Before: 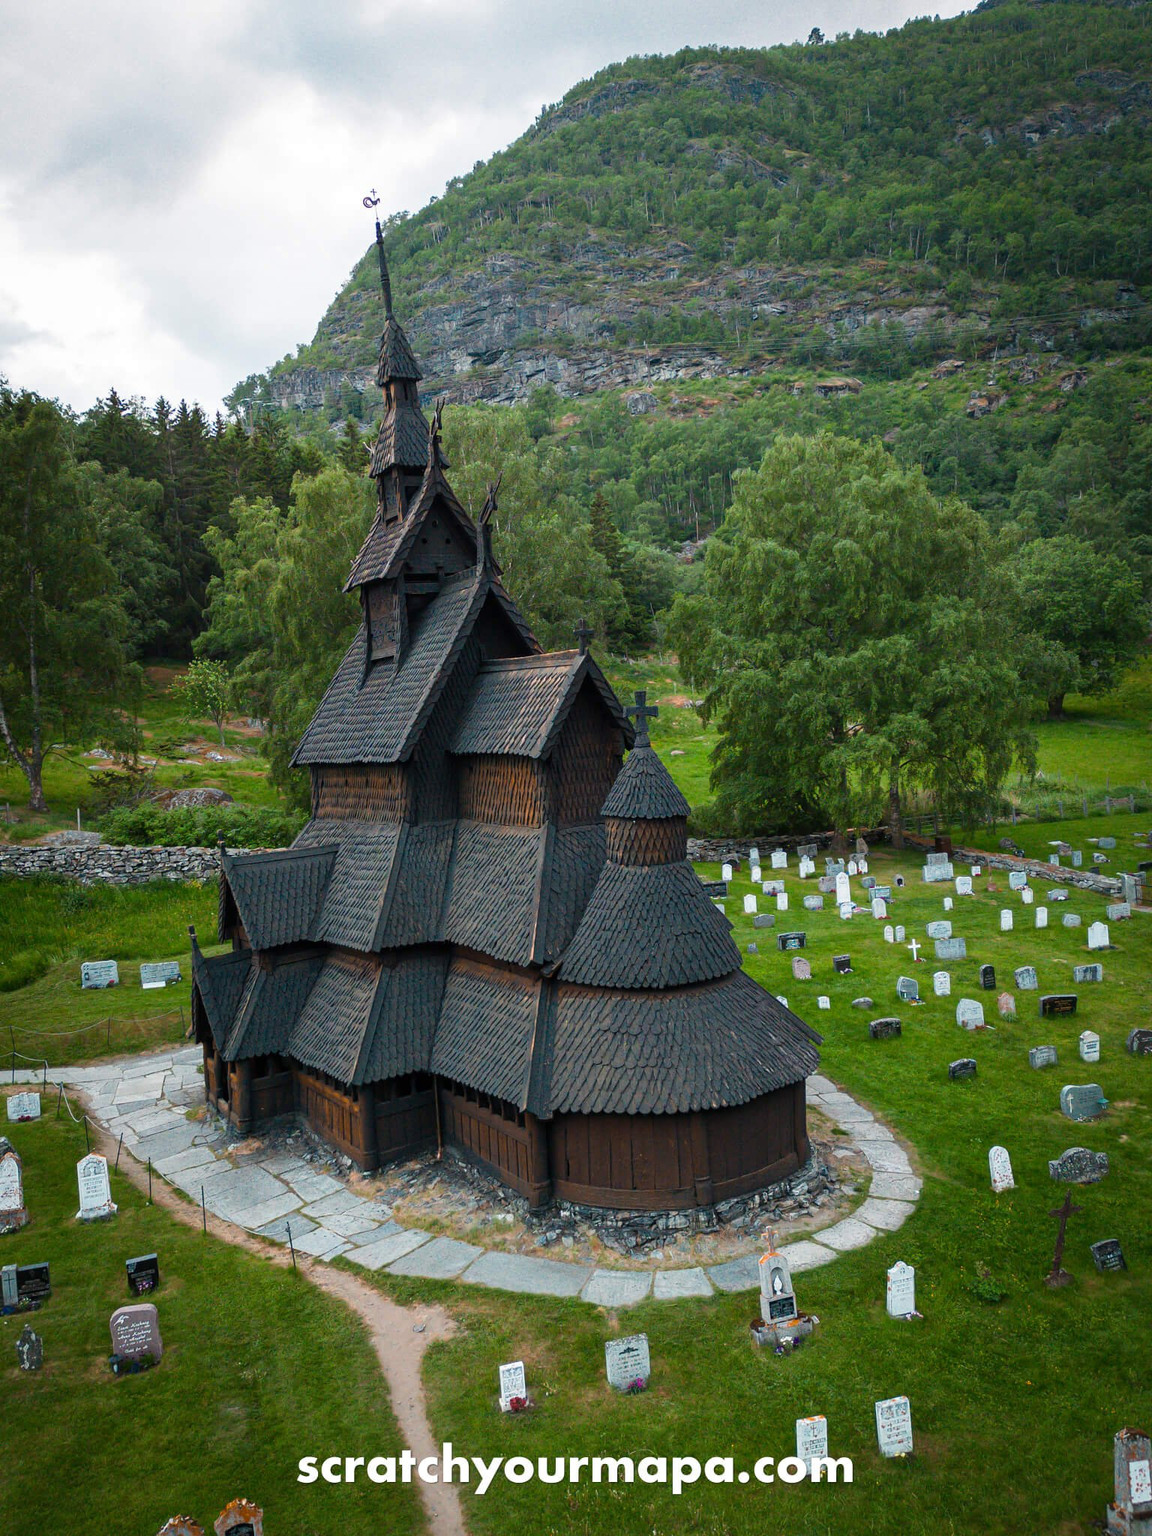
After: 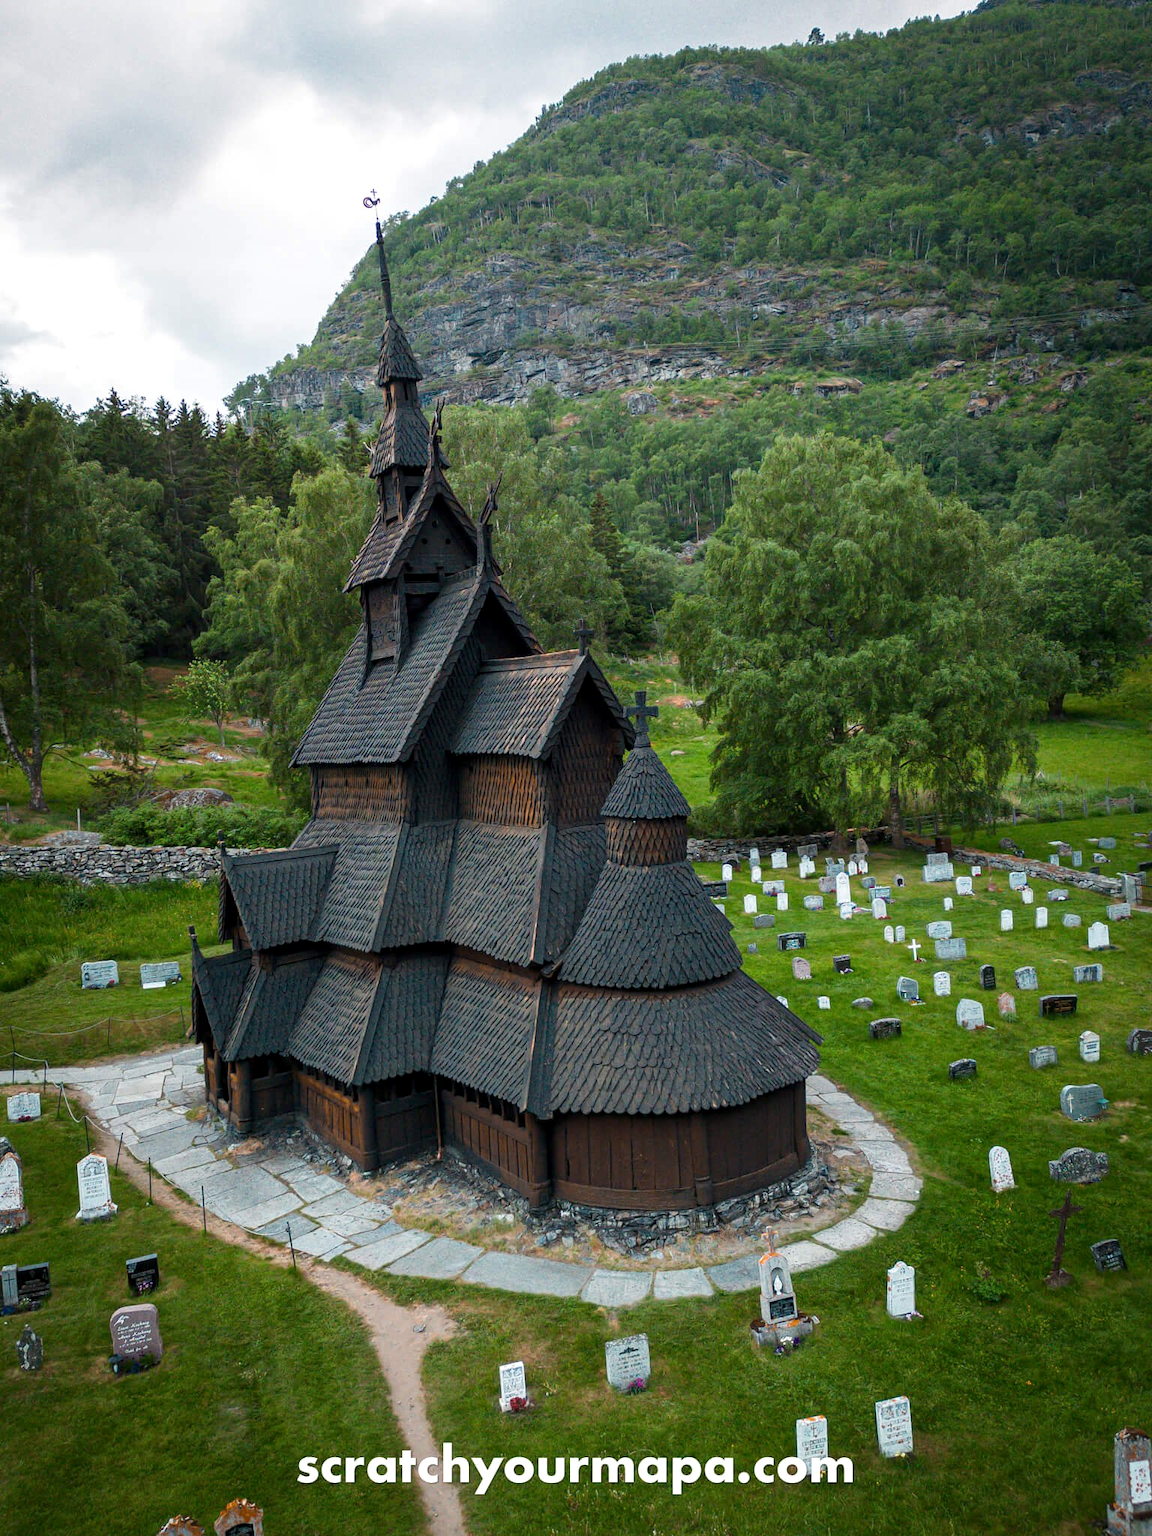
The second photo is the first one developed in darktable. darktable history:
local contrast: highlights 105%, shadows 102%, detail 120%, midtone range 0.2
